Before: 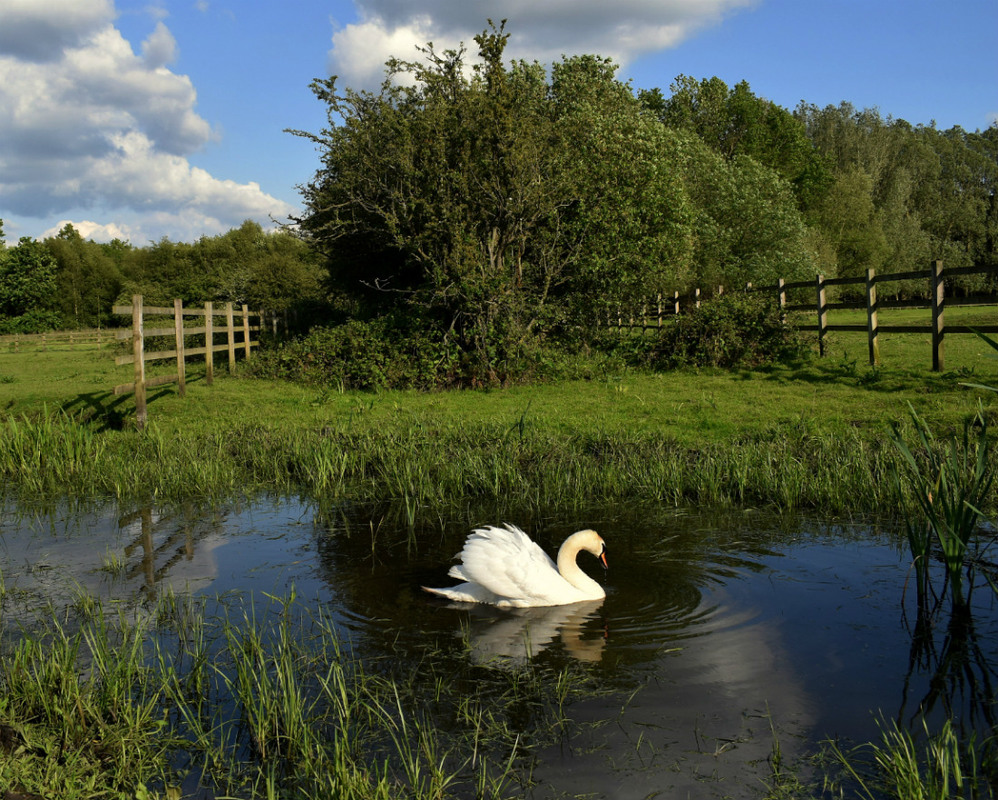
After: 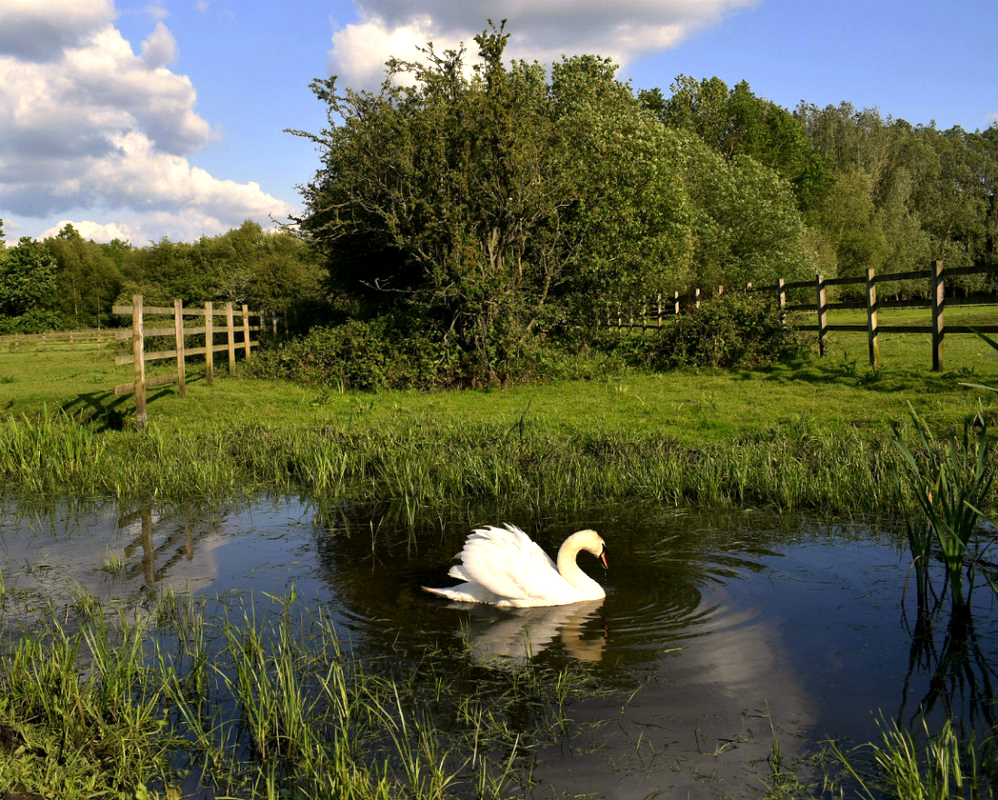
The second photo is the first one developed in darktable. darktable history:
color correction: highlights a* 5.81, highlights b* 4.84
exposure: black level correction 0.001, exposure 0.5 EV, compensate exposure bias true, compensate highlight preservation false
